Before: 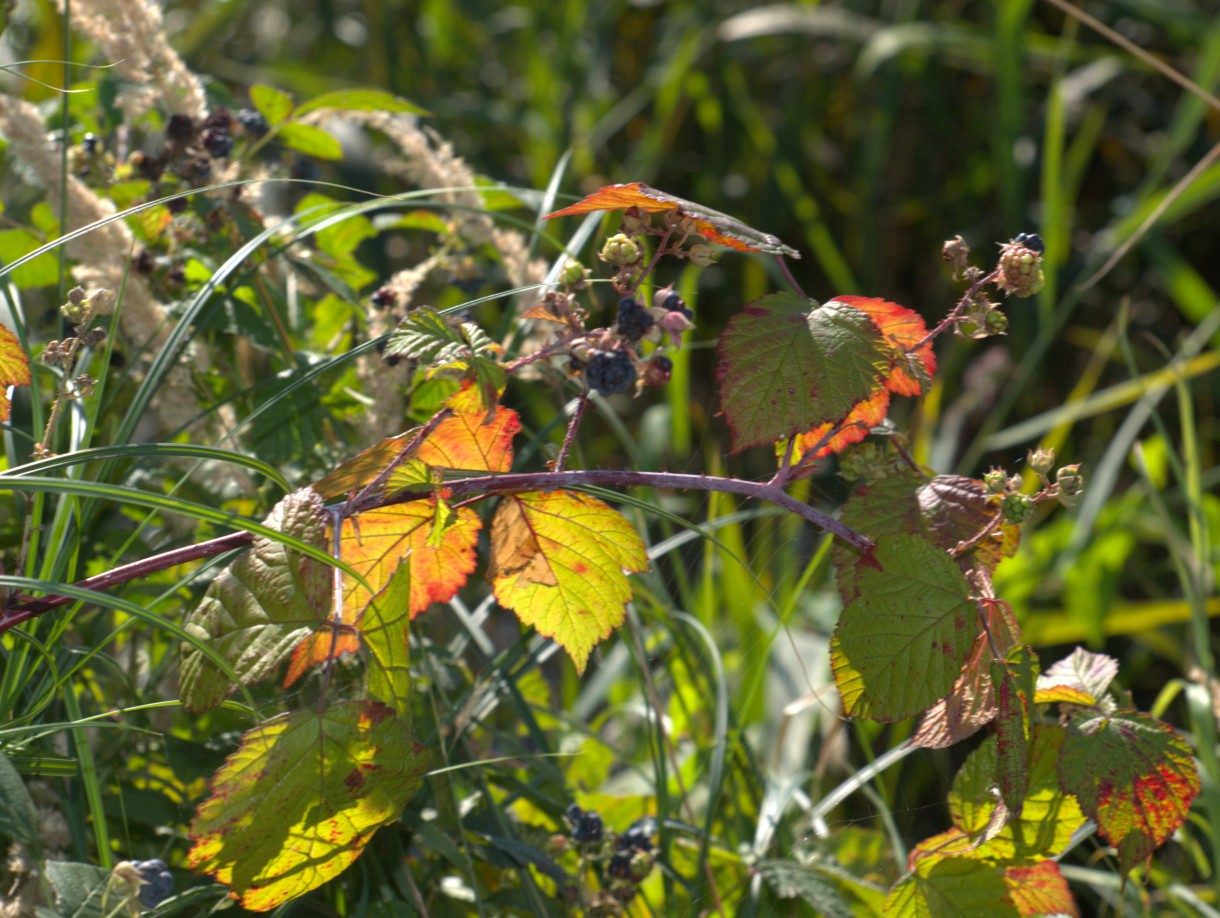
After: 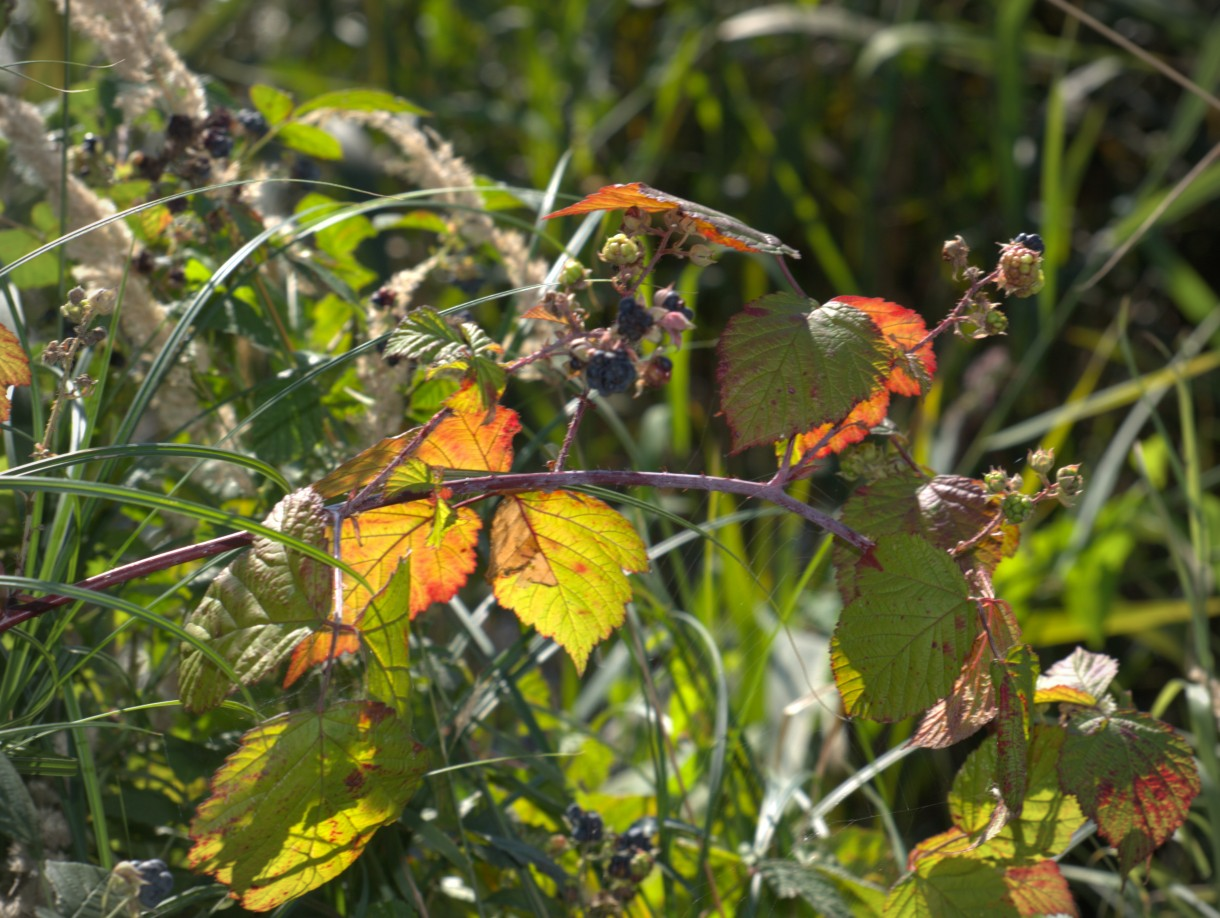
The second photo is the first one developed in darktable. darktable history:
vignetting: fall-off radius 61.15%
